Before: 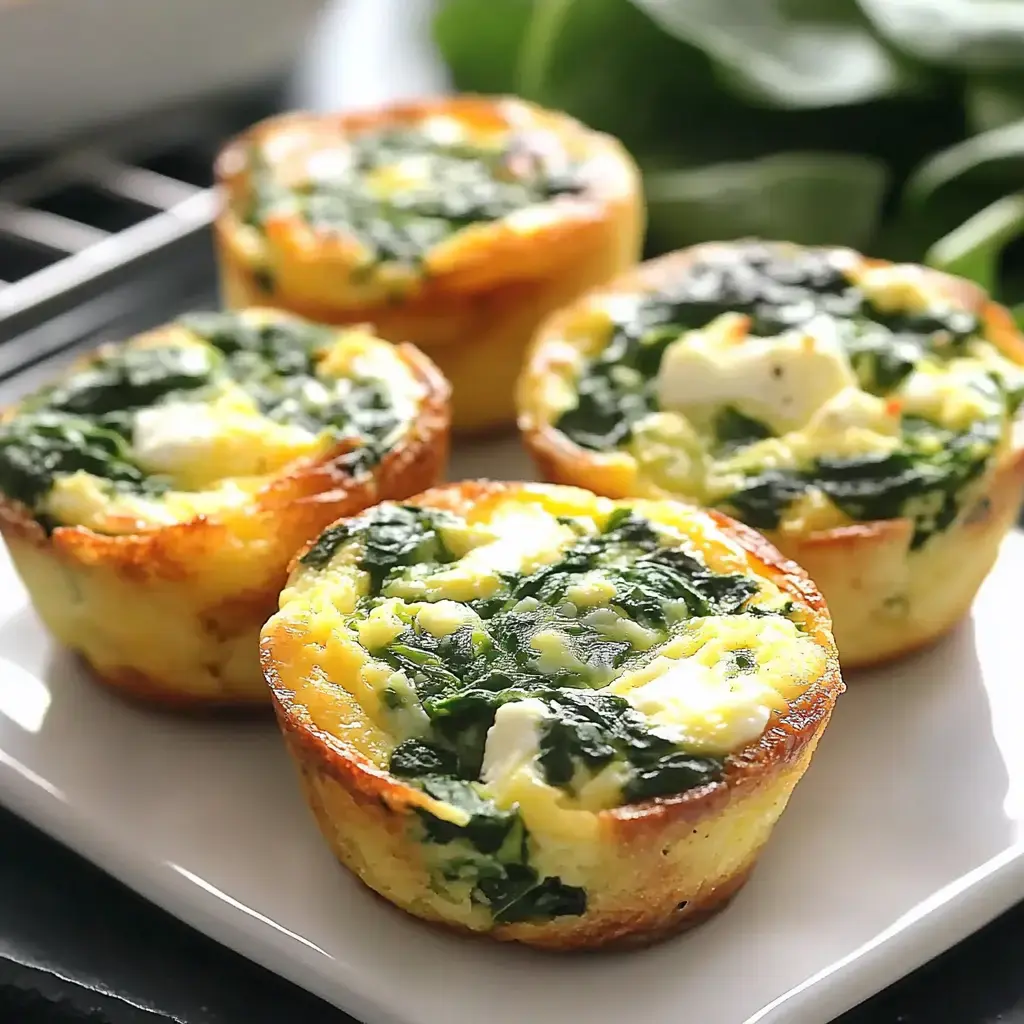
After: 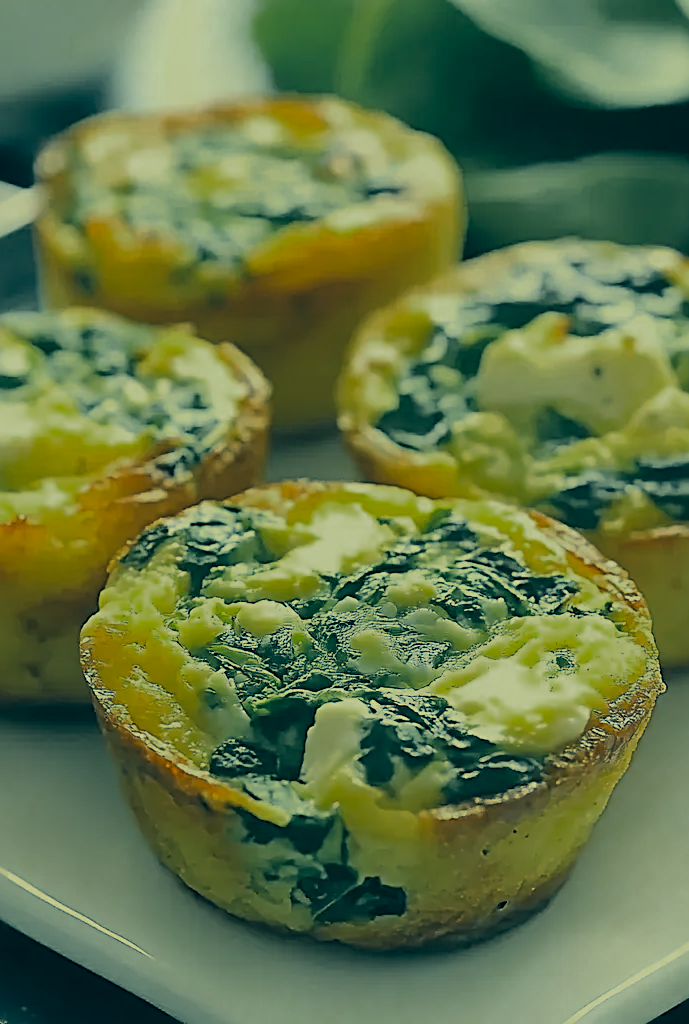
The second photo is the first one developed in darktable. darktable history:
color correction: highlights a* -16.33, highlights b* 39.84, shadows a* -39.85, shadows b* -26.18
sharpen: radius 3.125
color zones: curves: ch0 [(0, 0.48) (0.209, 0.398) (0.305, 0.332) (0.429, 0.493) (0.571, 0.5) (0.714, 0.5) (0.857, 0.5) (1, 0.48)]; ch1 [(0, 0.736) (0.143, 0.625) (0.225, 0.371) (0.429, 0.256) (0.571, 0.241) (0.714, 0.213) (0.857, 0.48) (1, 0.736)]; ch2 [(0, 0.448) (0.143, 0.498) (0.286, 0.5) (0.429, 0.5) (0.571, 0.5) (0.714, 0.5) (0.857, 0.5) (1, 0.448)]
crop and rotate: left 17.588%, right 15.116%
